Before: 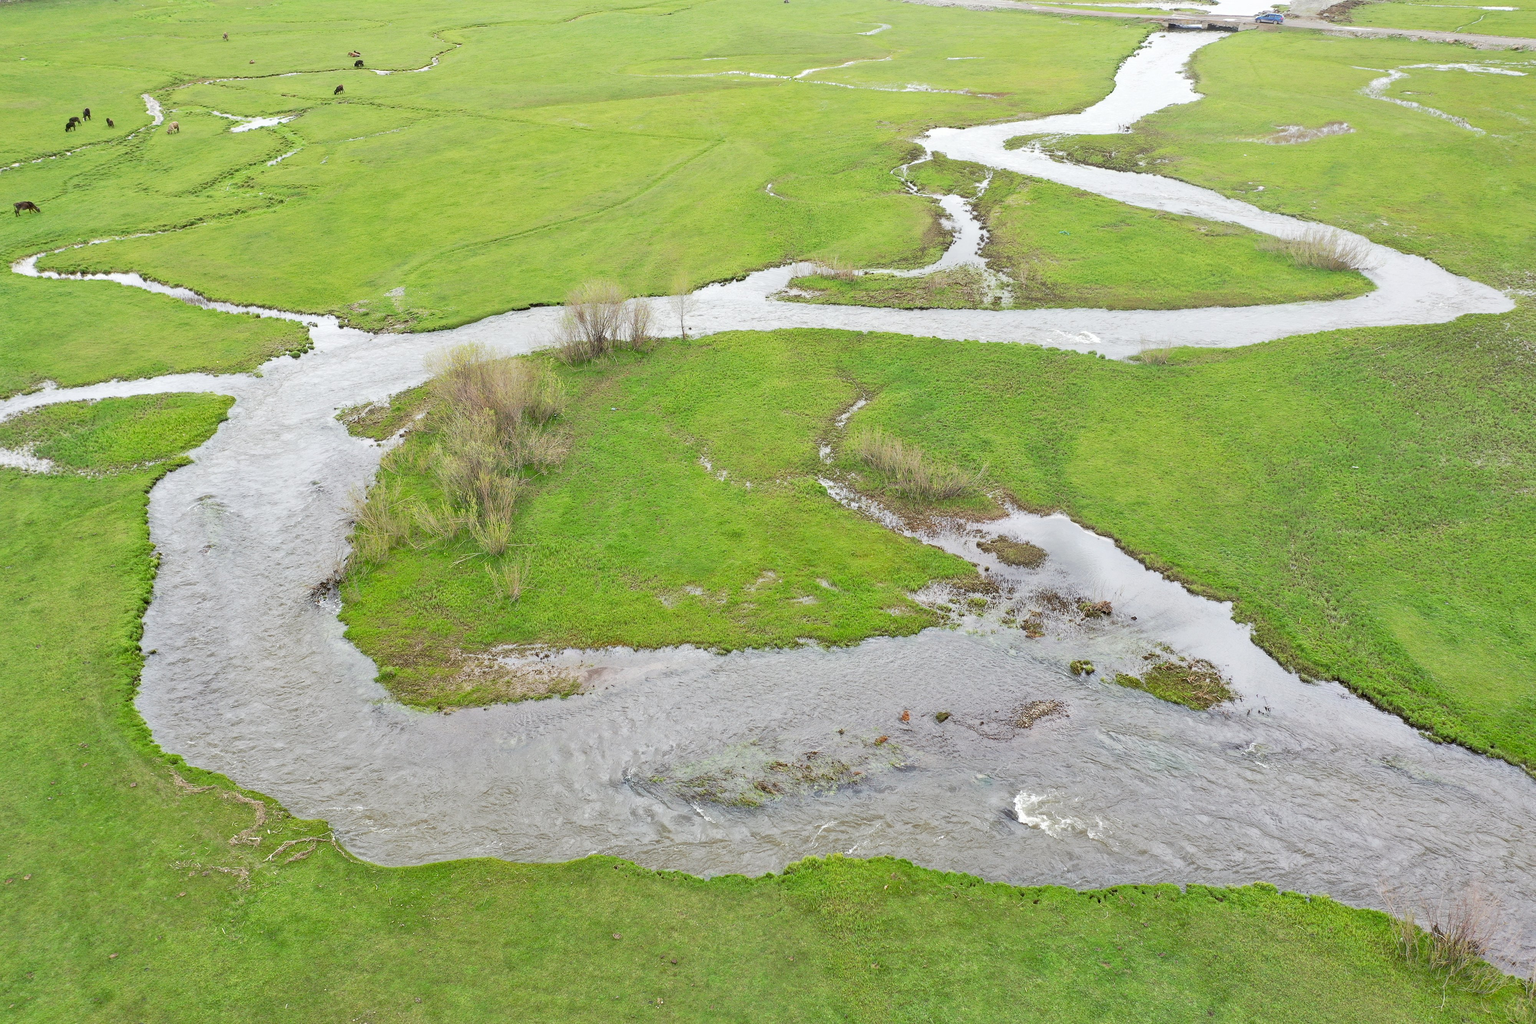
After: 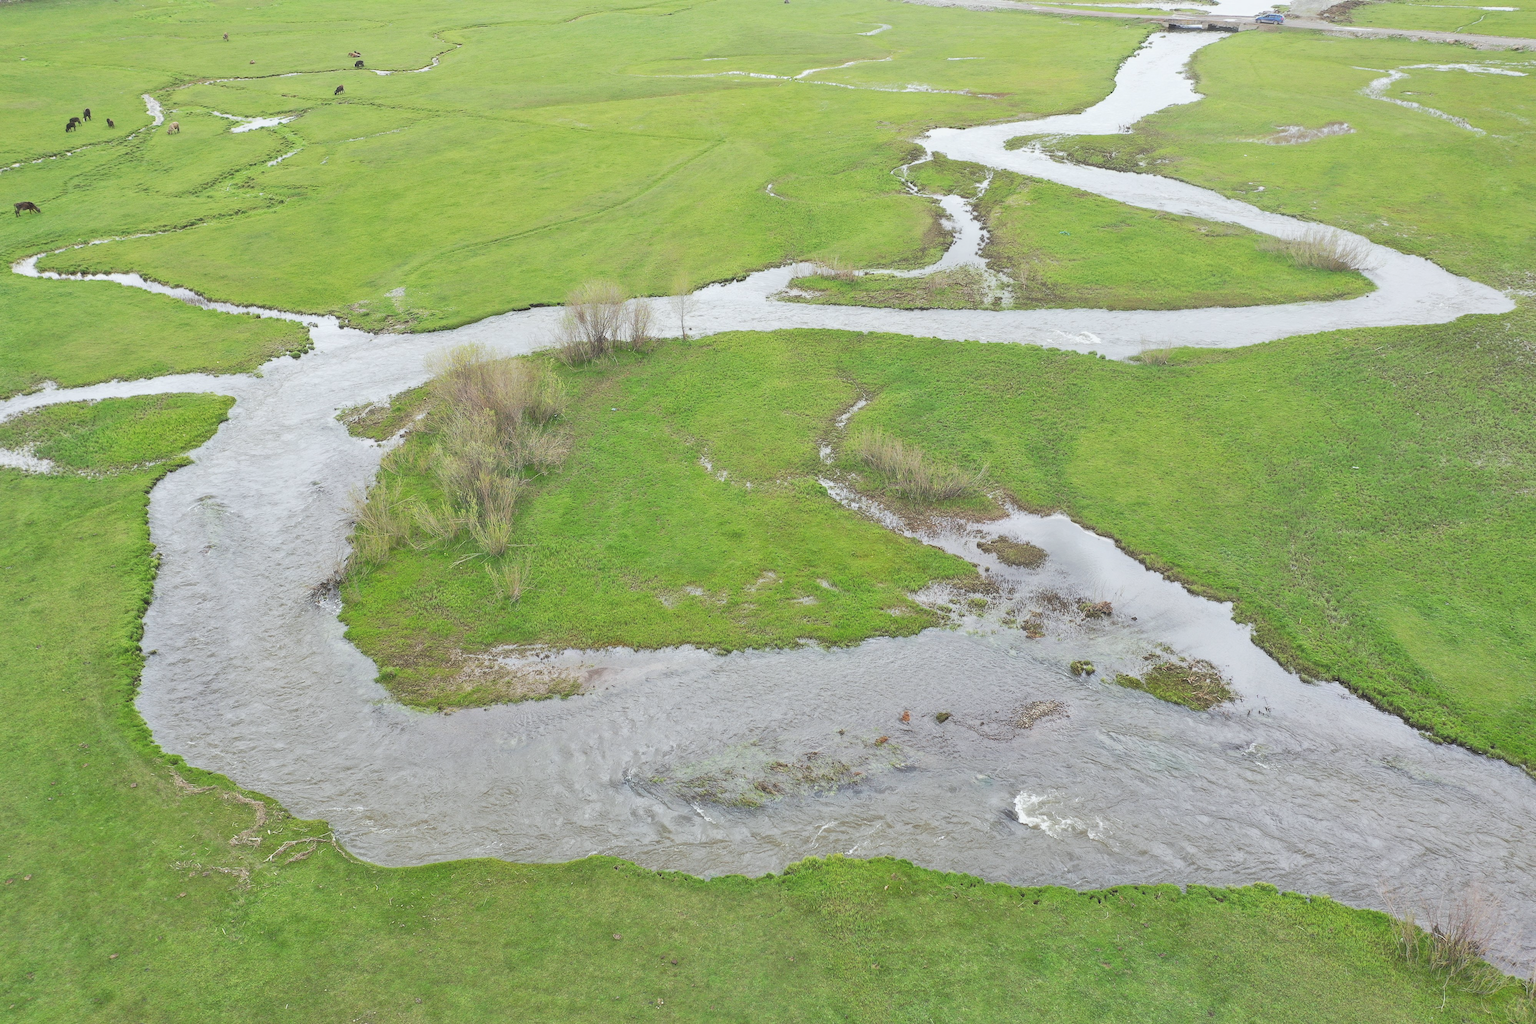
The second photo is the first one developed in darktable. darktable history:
haze removal: strength -0.1, adaptive false
exposure: black level correction -0.015, exposure -0.125 EV, compensate highlight preservation false
white balance: red 0.986, blue 1.01
